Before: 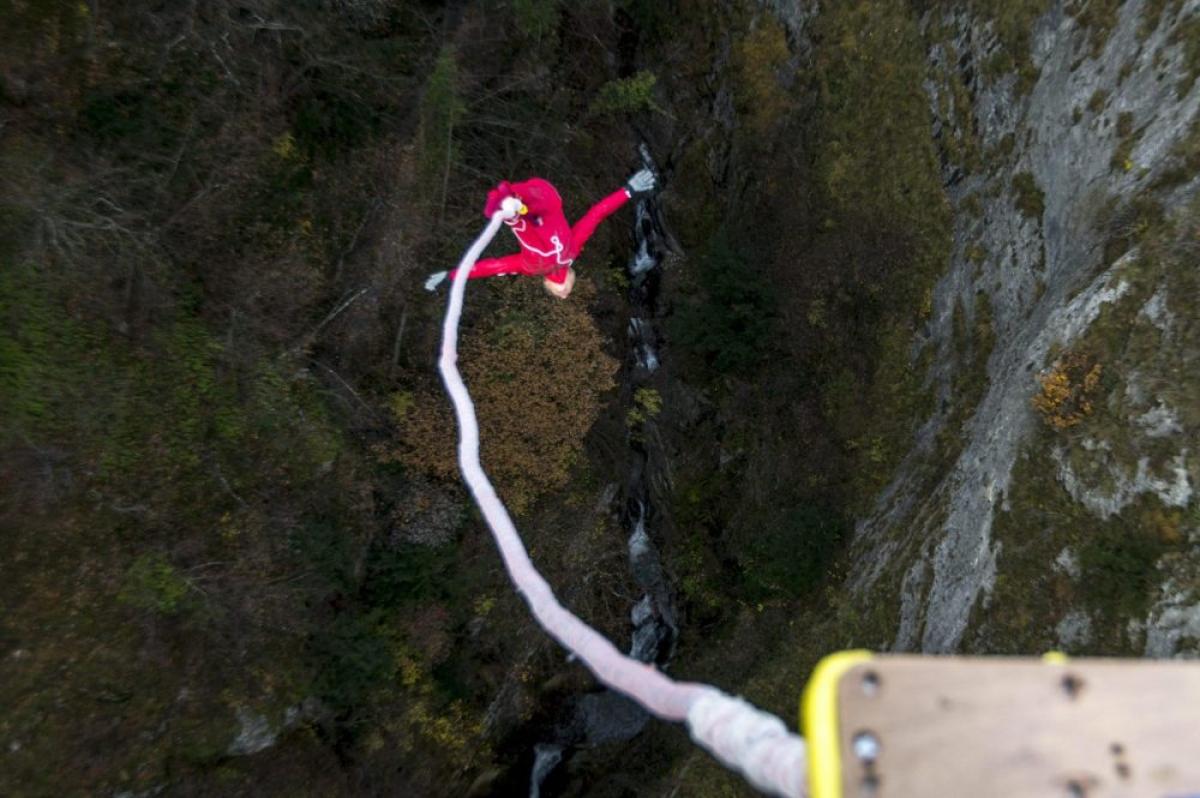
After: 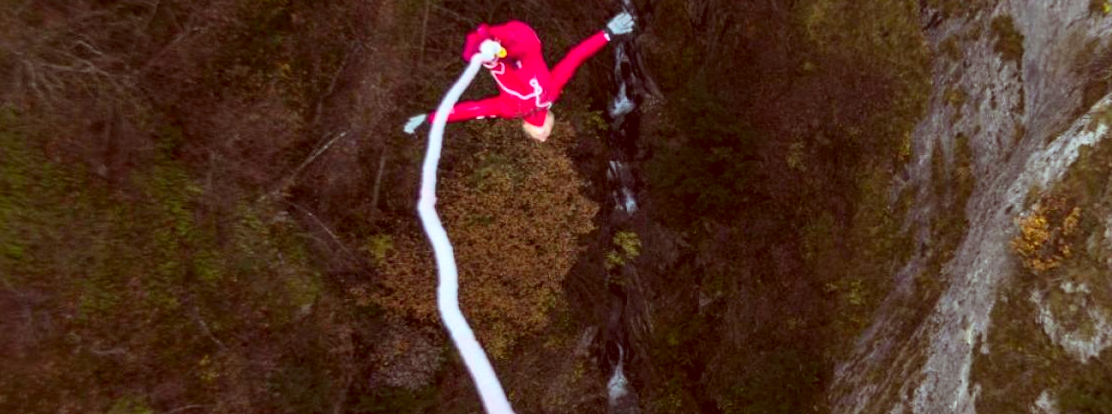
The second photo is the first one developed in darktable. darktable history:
color correction: highlights a* -7.12, highlights b* -0.191, shadows a* 20.07, shadows b* 12.36
crop: left 1.797%, top 19.686%, right 5.461%, bottom 28.4%
contrast brightness saturation: contrast 0.202, brightness 0.169, saturation 0.218
